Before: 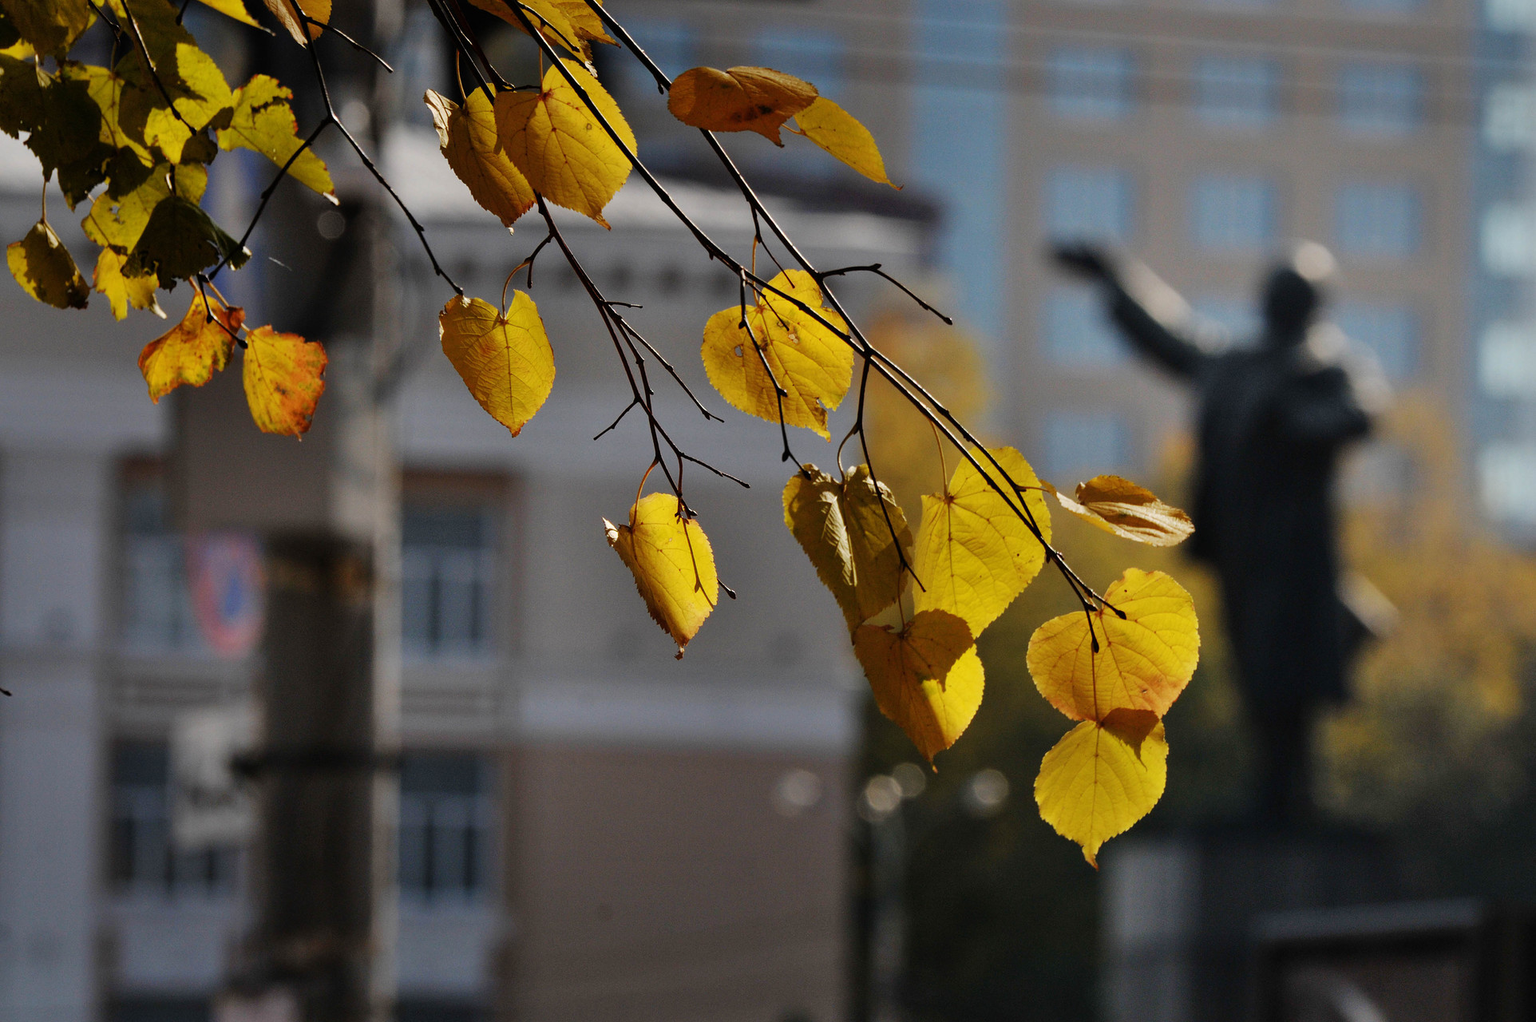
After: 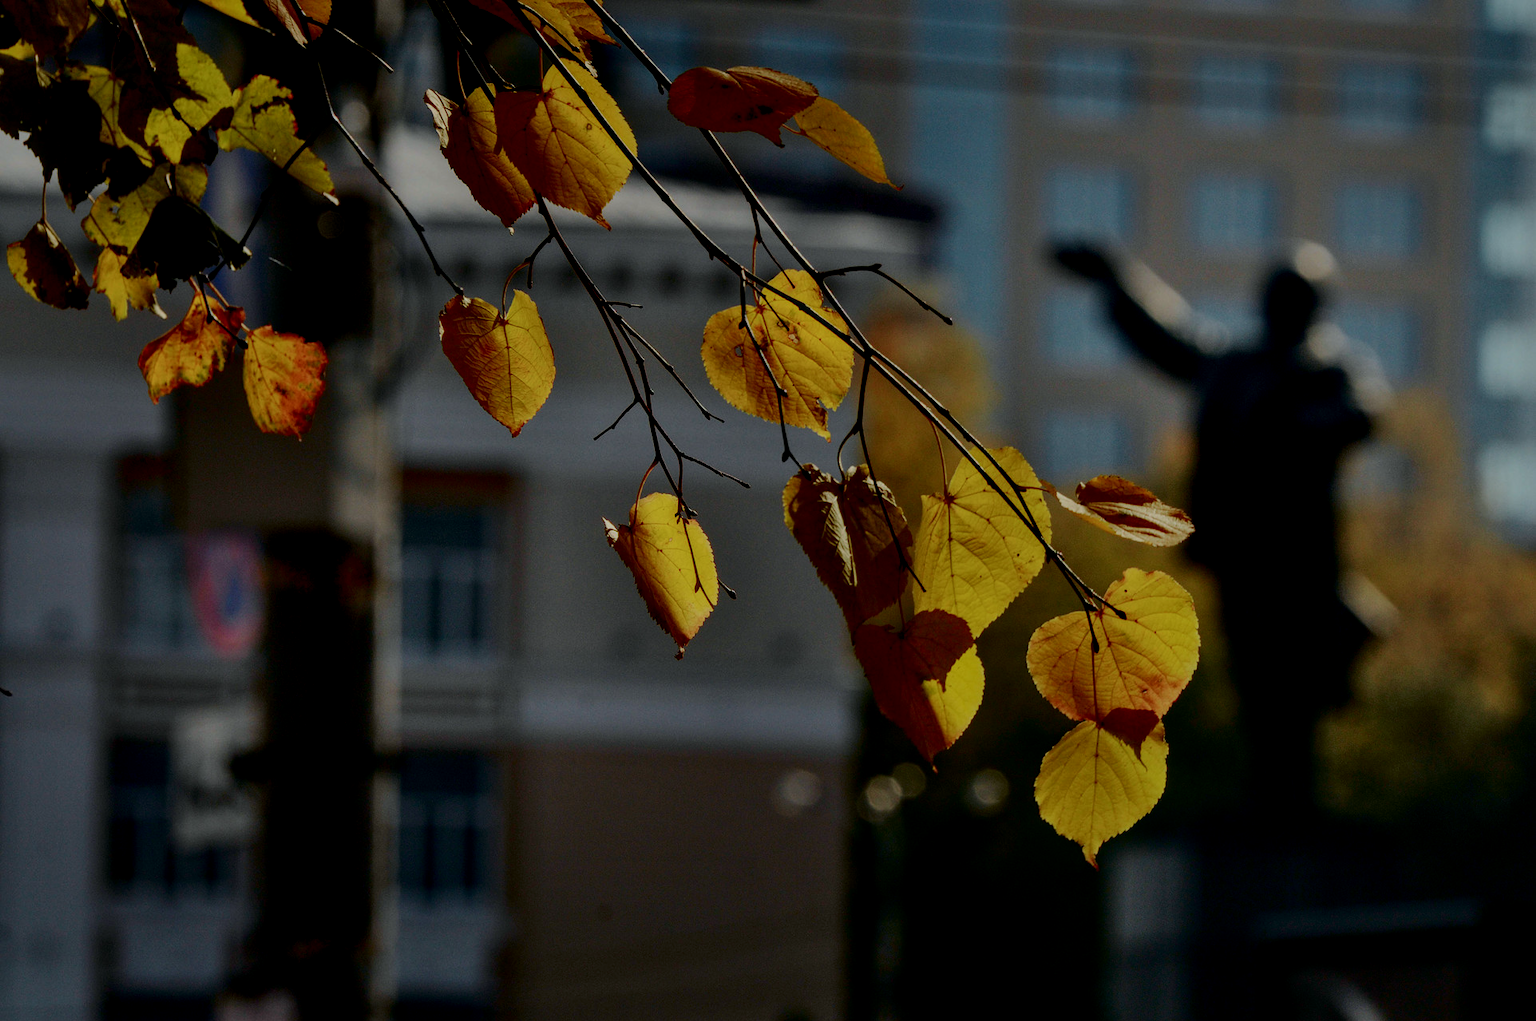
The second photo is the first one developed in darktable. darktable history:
local contrast: detail 130%
tone curve: curves: ch0 [(0, 0) (0.128, 0.068) (0.292, 0.274) (0.453, 0.507) (0.653, 0.717) (0.785, 0.817) (0.995, 0.917)]; ch1 [(0, 0) (0.384, 0.365) (0.463, 0.447) (0.486, 0.474) (0.503, 0.497) (0.52, 0.525) (0.559, 0.591) (0.583, 0.623) (0.672, 0.699) (0.766, 0.773) (1, 1)]; ch2 [(0, 0) (0.374, 0.344) (0.446, 0.443) (0.501, 0.5) (0.527, 0.549) (0.565, 0.582) (0.624, 0.632) (1, 1)], color space Lab, independent channels, preserve colors none
exposure: exposure -1.468 EV, compensate highlight preservation false
color correction: saturation 1.1
